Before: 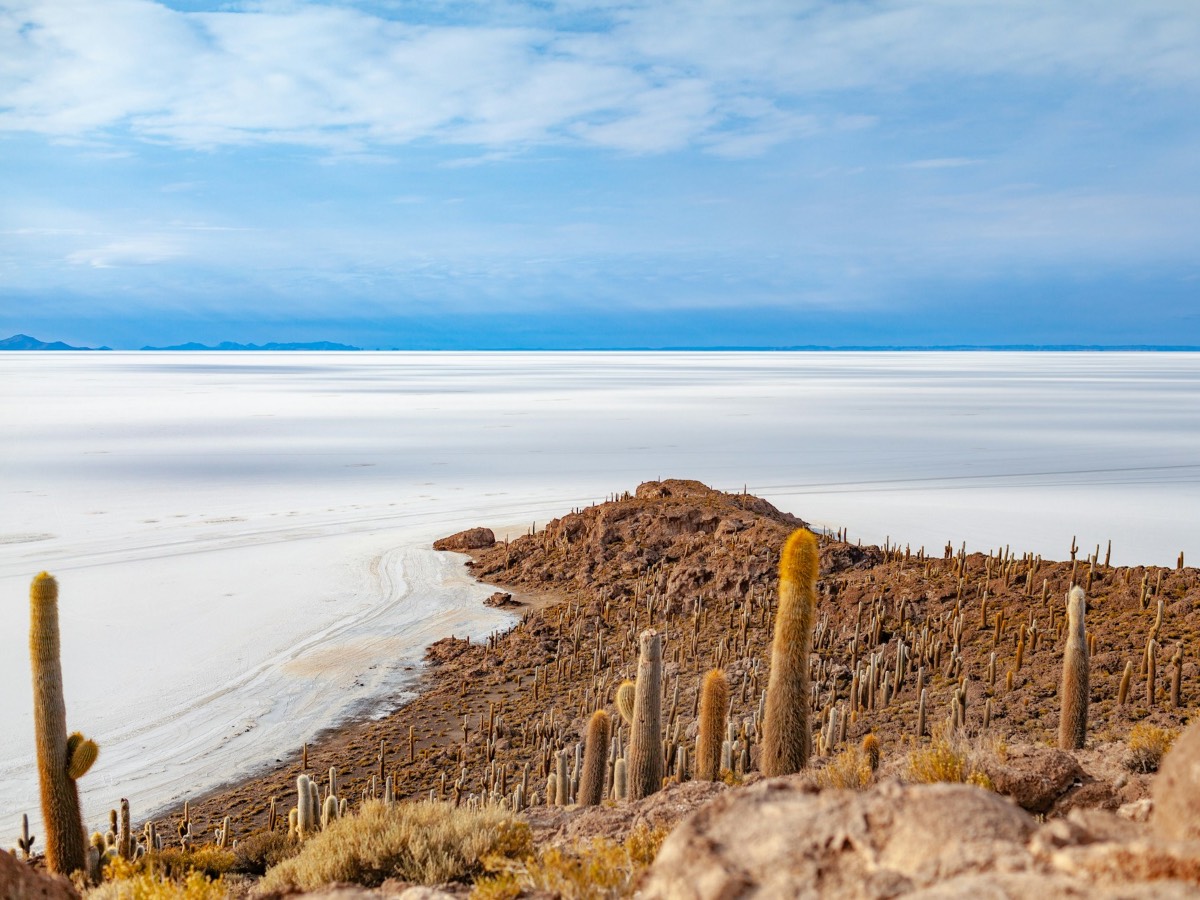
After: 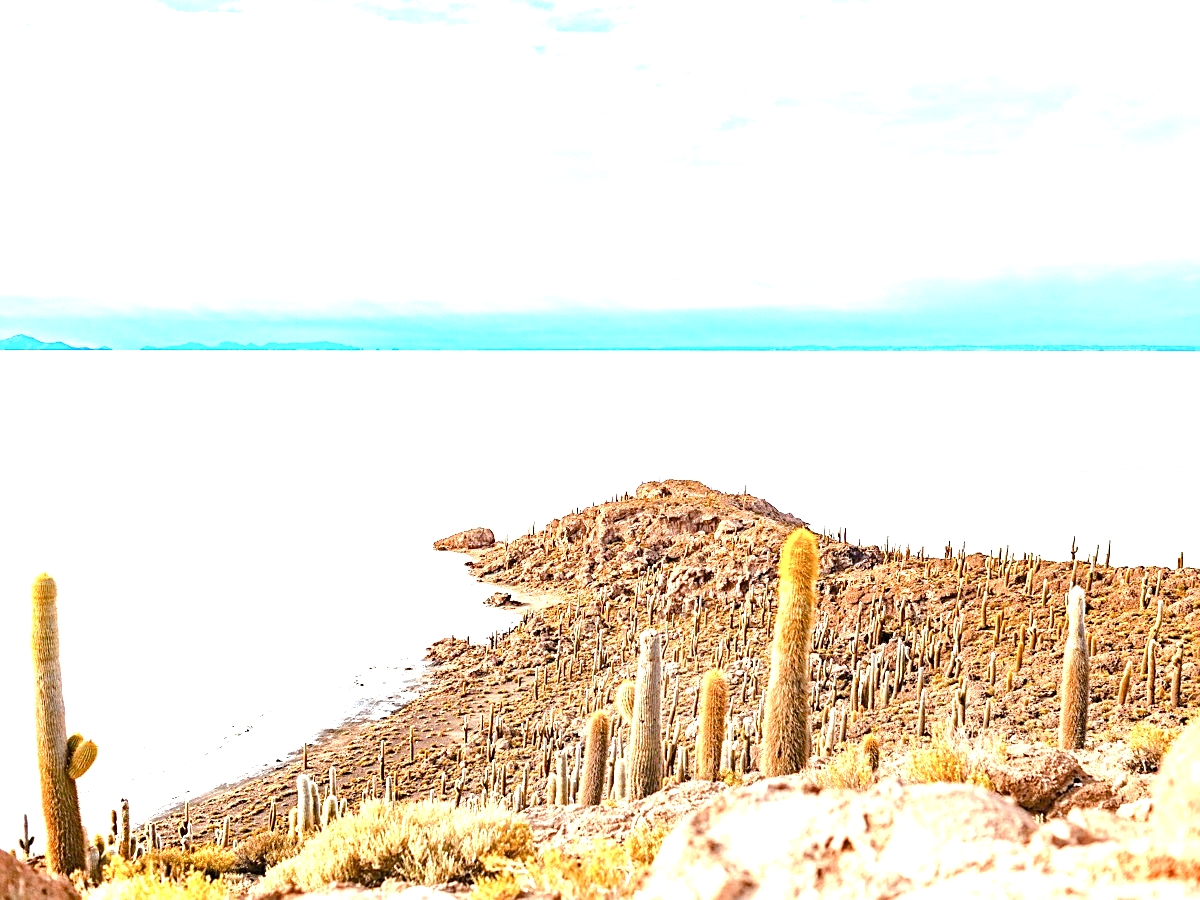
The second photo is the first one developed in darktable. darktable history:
sharpen: on, module defaults
color balance rgb: perceptual saturation grading › global saturation 13.646%, perceptual saturation grading › highlights -25.148%, perceptual saturation grading › shadows 24.694%, global vibrance 9.466%
exposure: black level correction 0, exposure 1.993 EV, compensate highlight preservation false
